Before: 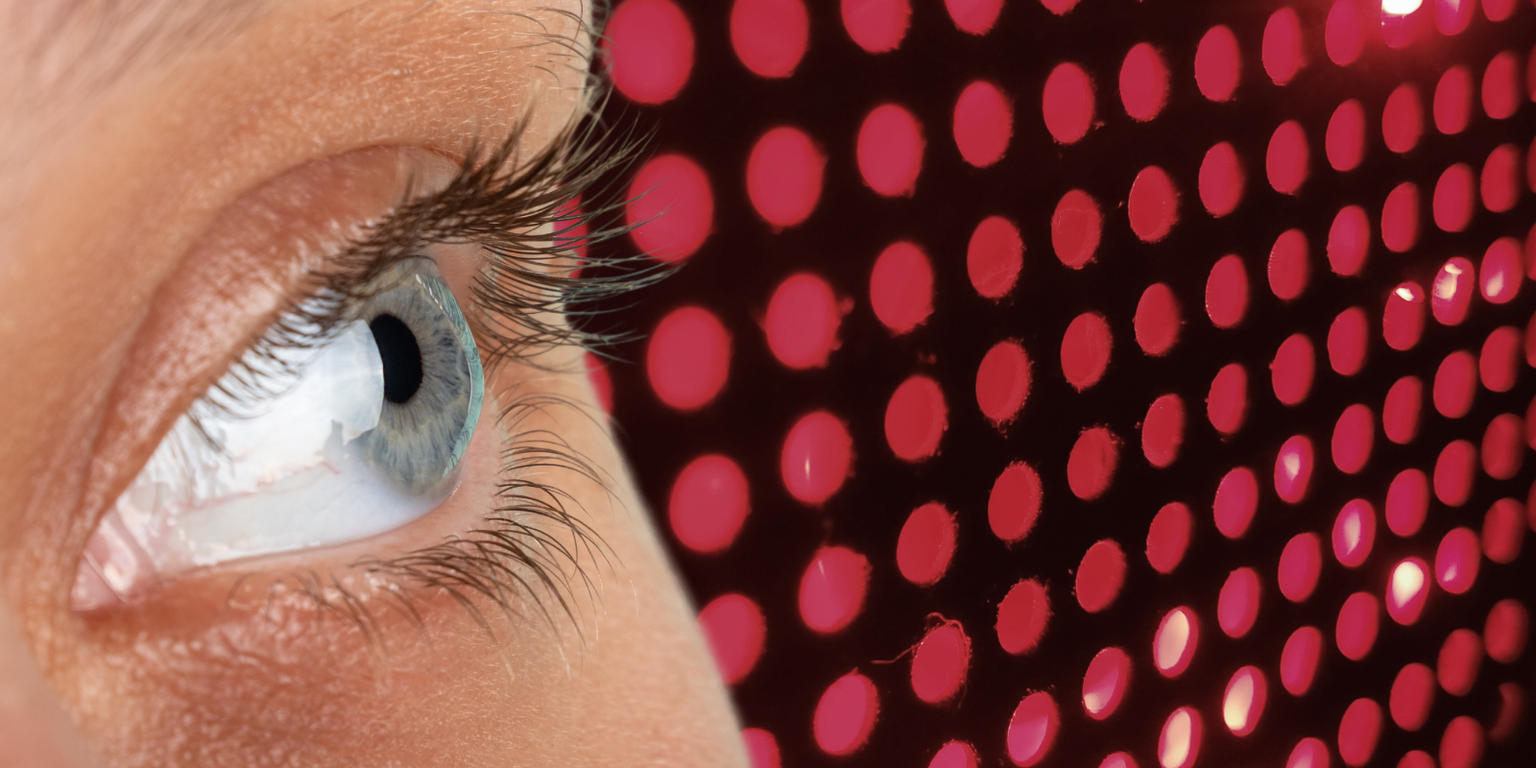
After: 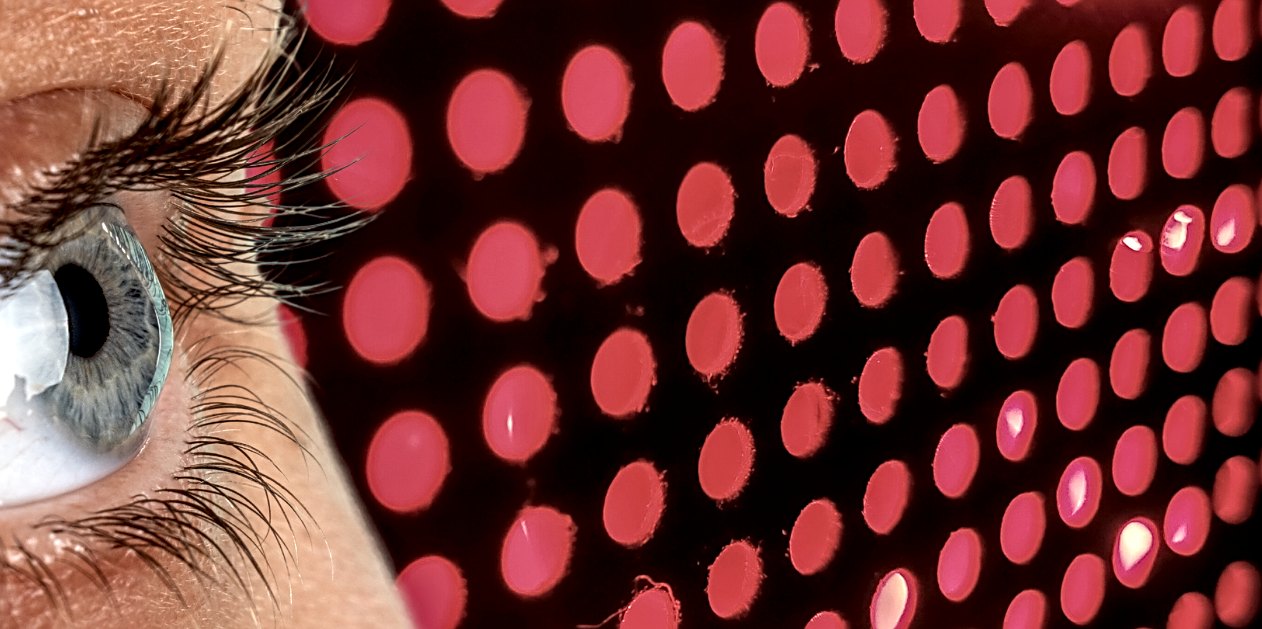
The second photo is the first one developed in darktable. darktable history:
crop and rotate: left 20.74%, top 7.912%, right 0.375%, bottom 13.378%
local contrast: highlights 19%, detail 186%
sharpen: radius 2.531, amount 0.628
